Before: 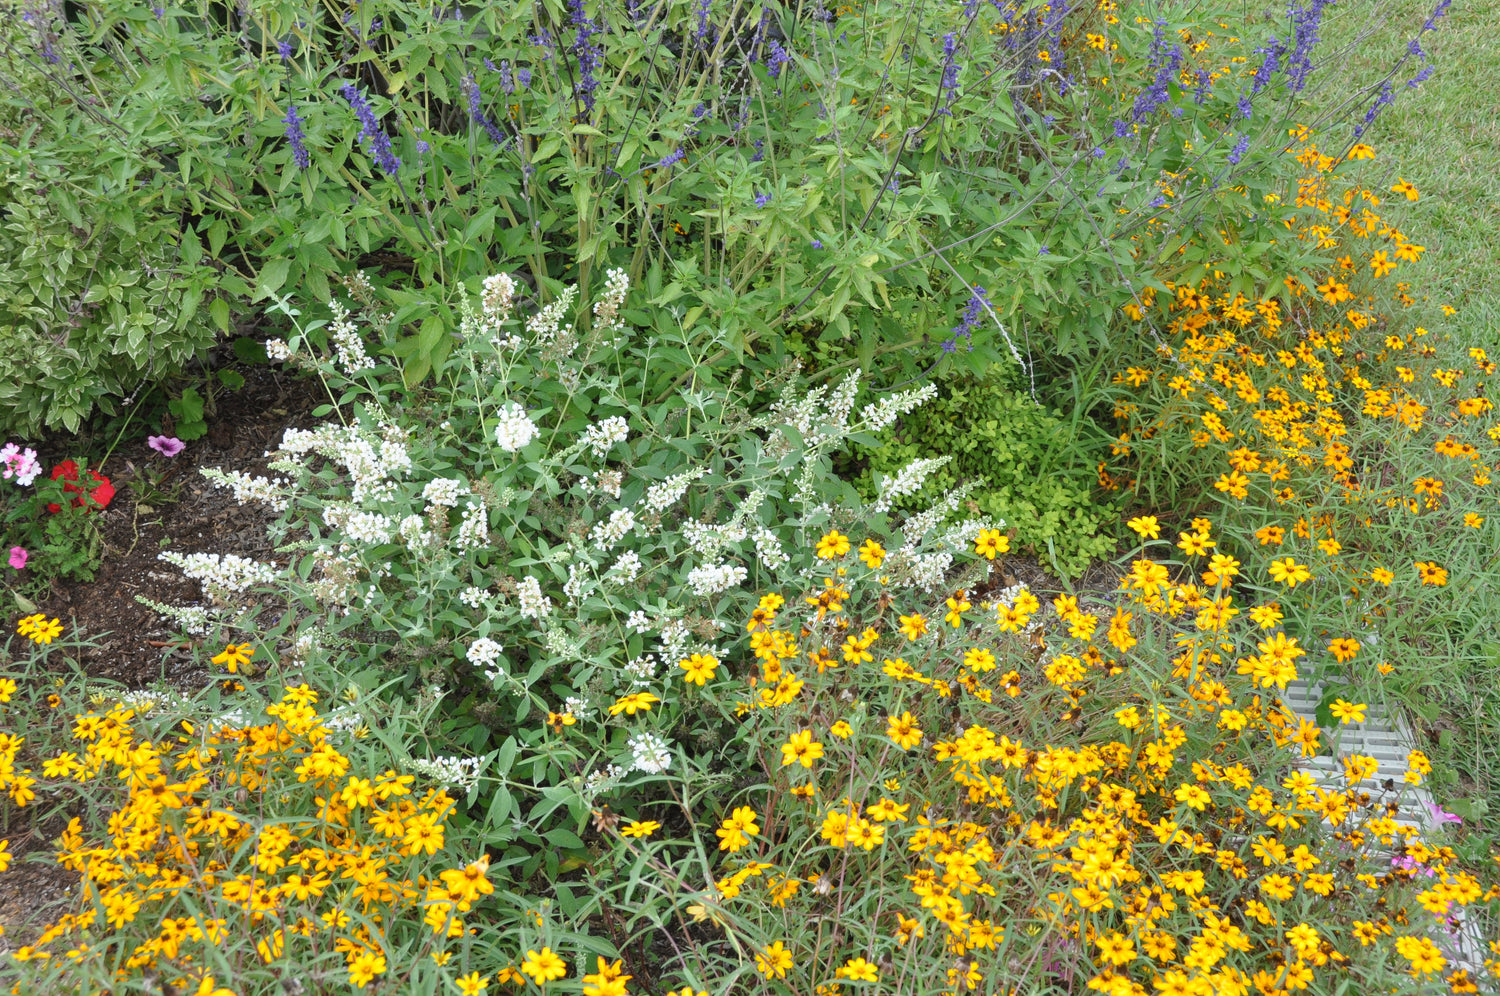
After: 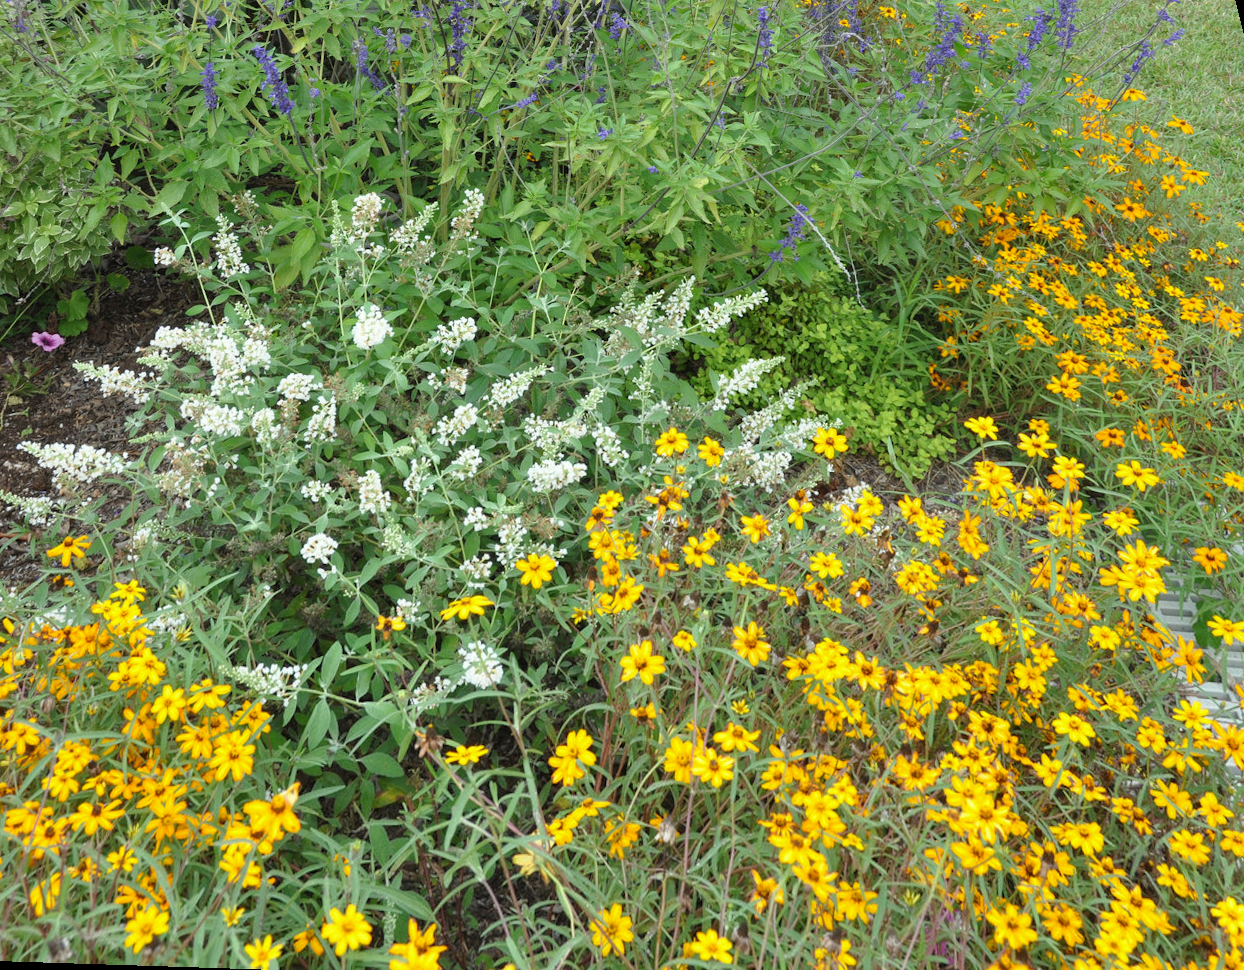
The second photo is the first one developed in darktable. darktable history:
rotate and perspective: rotation 0.72°, lens shift (vertical) -0.352, lens shift (horizontal) -0.051, crop left 0.152, crop right 0.859, crop top 0.019, crop bottom 0.964
color correction: highlights a* -2.68, highlights b* 2.57
